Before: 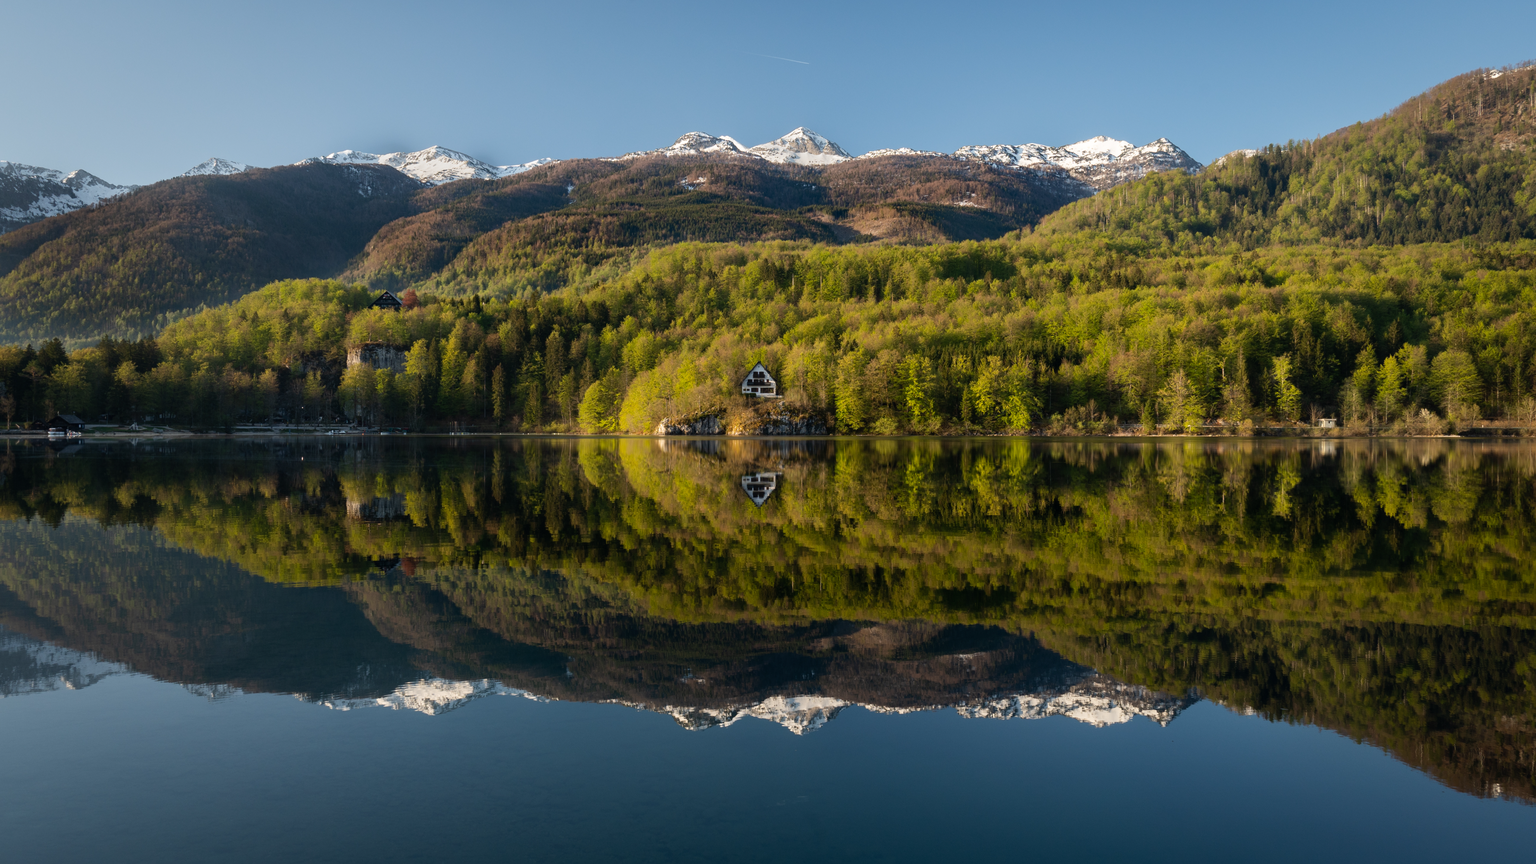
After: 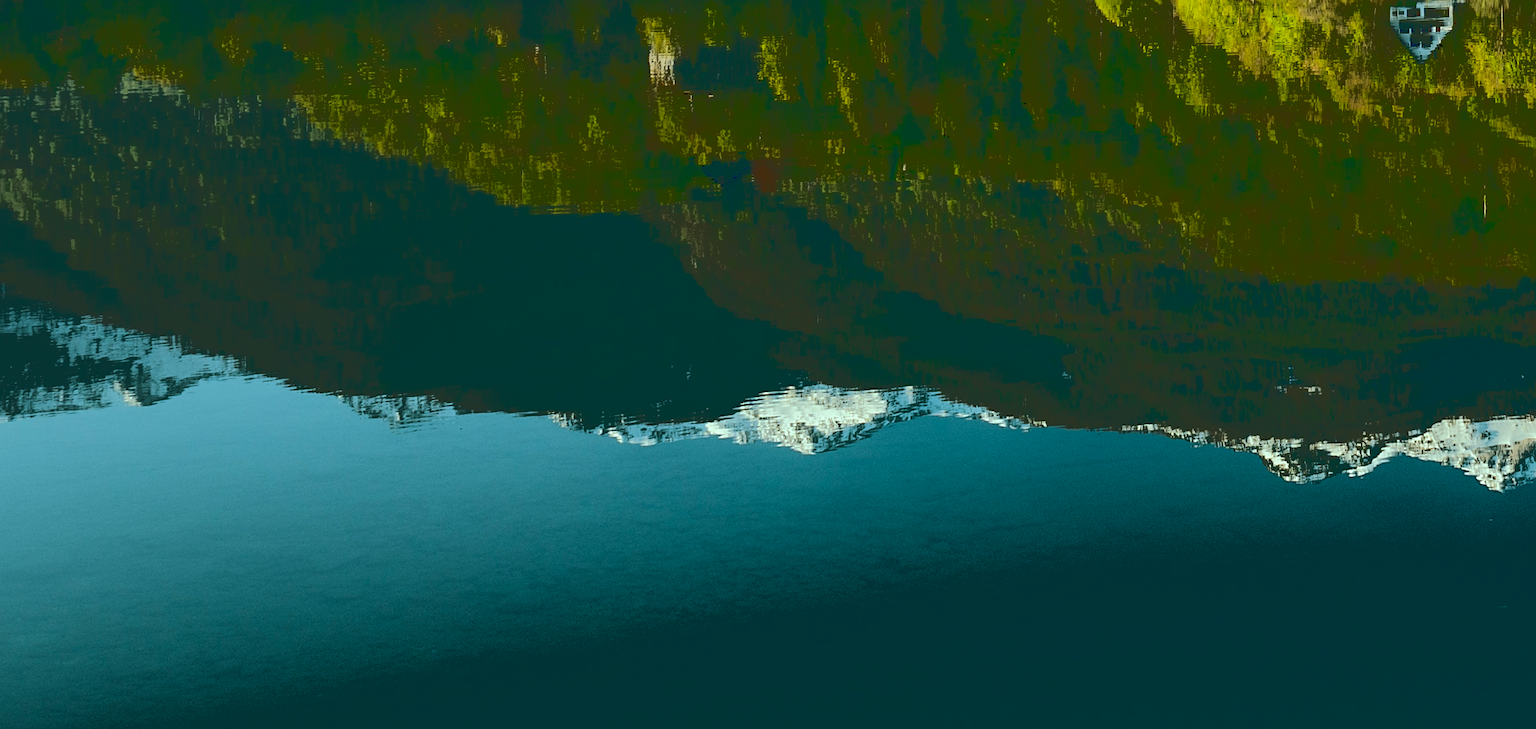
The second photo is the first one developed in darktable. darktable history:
color balance rgb: shadows lift › chroma 11.71%, shadows lift › hue 133.46°, highlights gain › chroma 4%, highlights gain › hue 200.2°, perceptual saturation grading › global saturation 18.05%
crop and rotate: top 54.778%, right 46.61%, bottom 0.159%
base curve: curves: ch0 [(0.065, 0.026) (0.236, 0.358) (0.53, 0.546) (0.777, 0.841) (0.924, 0.992)], preserve colors average RGB
sharpen: on, module defaults
